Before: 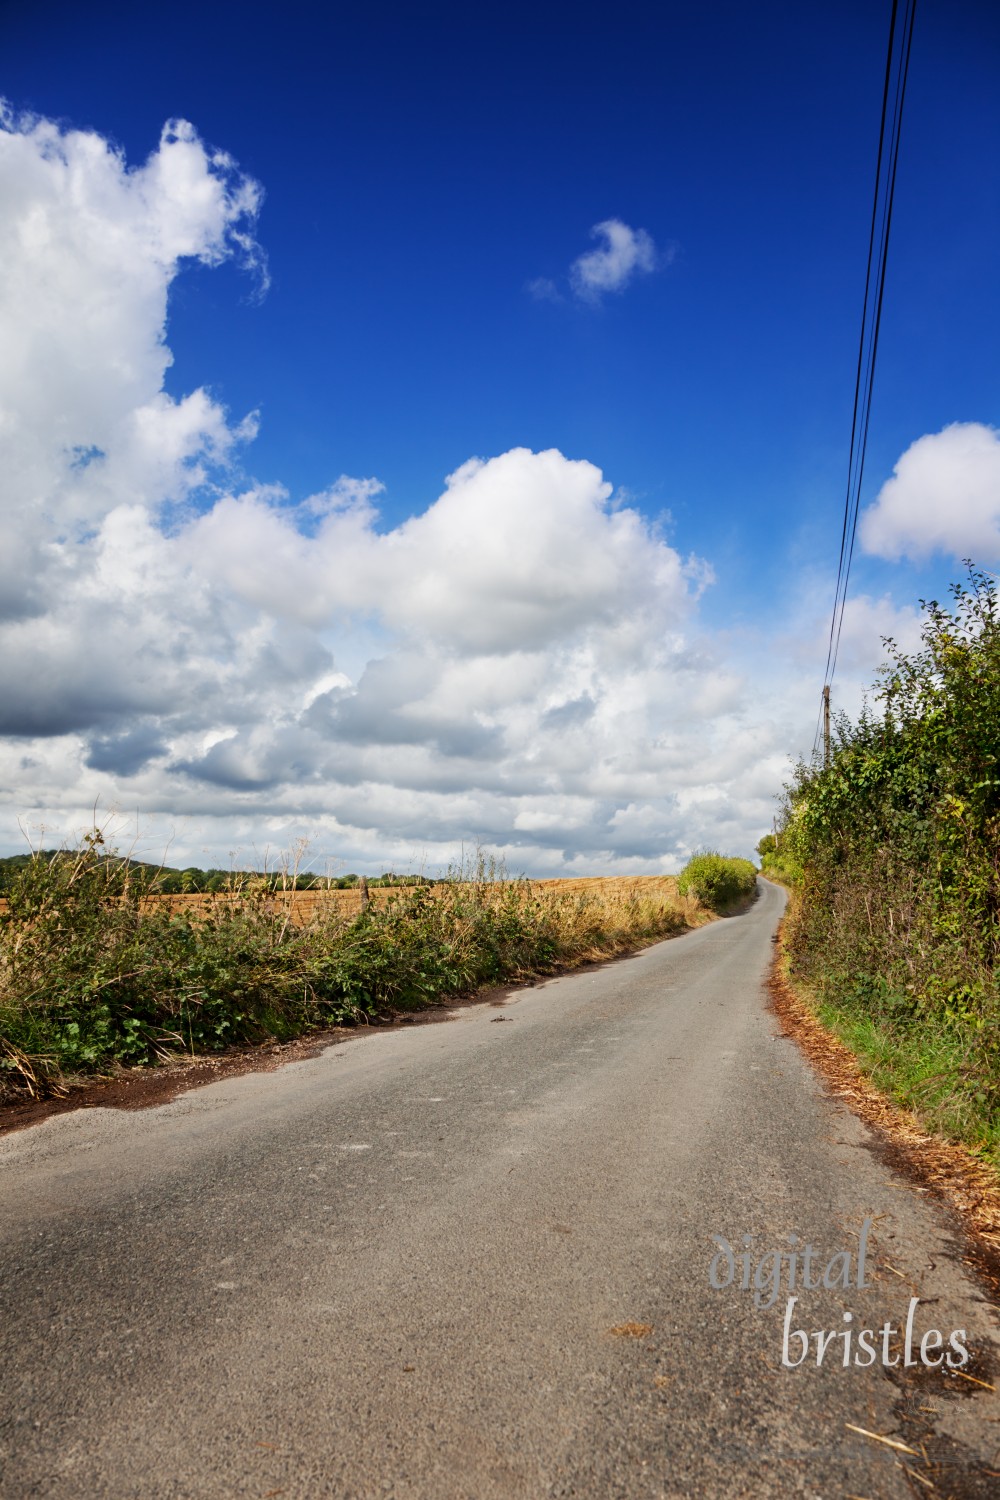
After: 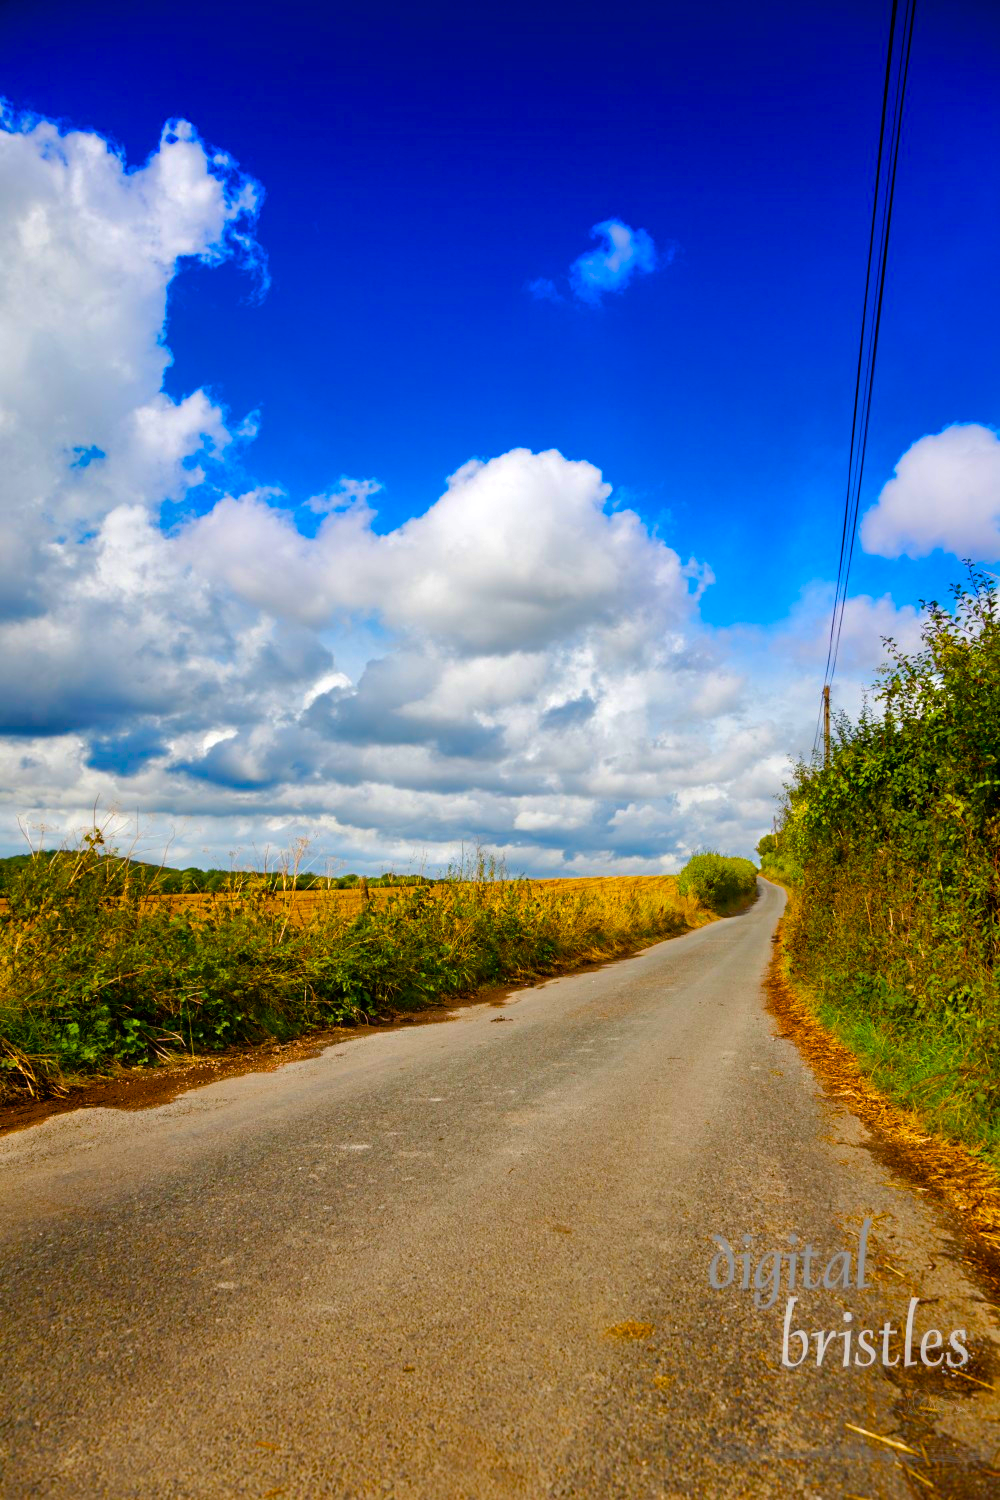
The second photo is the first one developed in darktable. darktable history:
shadows and highlights: on, module defaults
color balance rgb: linear chroma grading › global chroma 25%, perceptual saturation grading › global saturation 40%, perceptual saturation grading › highlights -50%, perceptual saturation grading › shadows 30%, perceptual brilliance grading › global brilliance 25%, global vibrance 60%
exposure: black level correction 0, exposure -0.721 EV, compensate highlight preservation false
